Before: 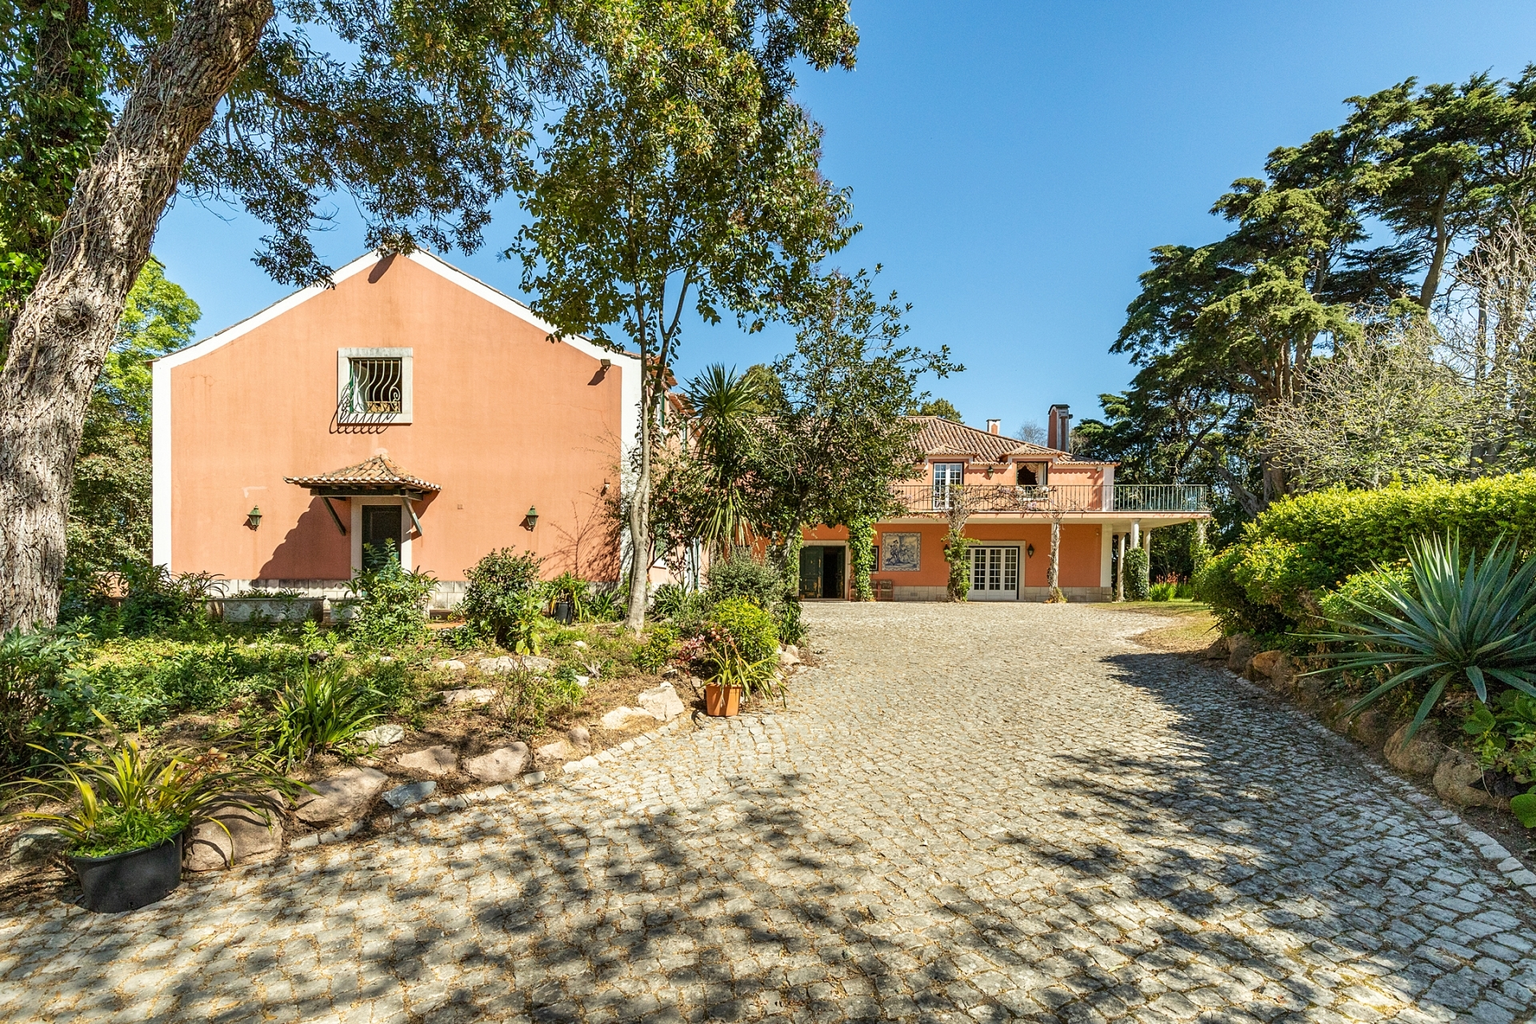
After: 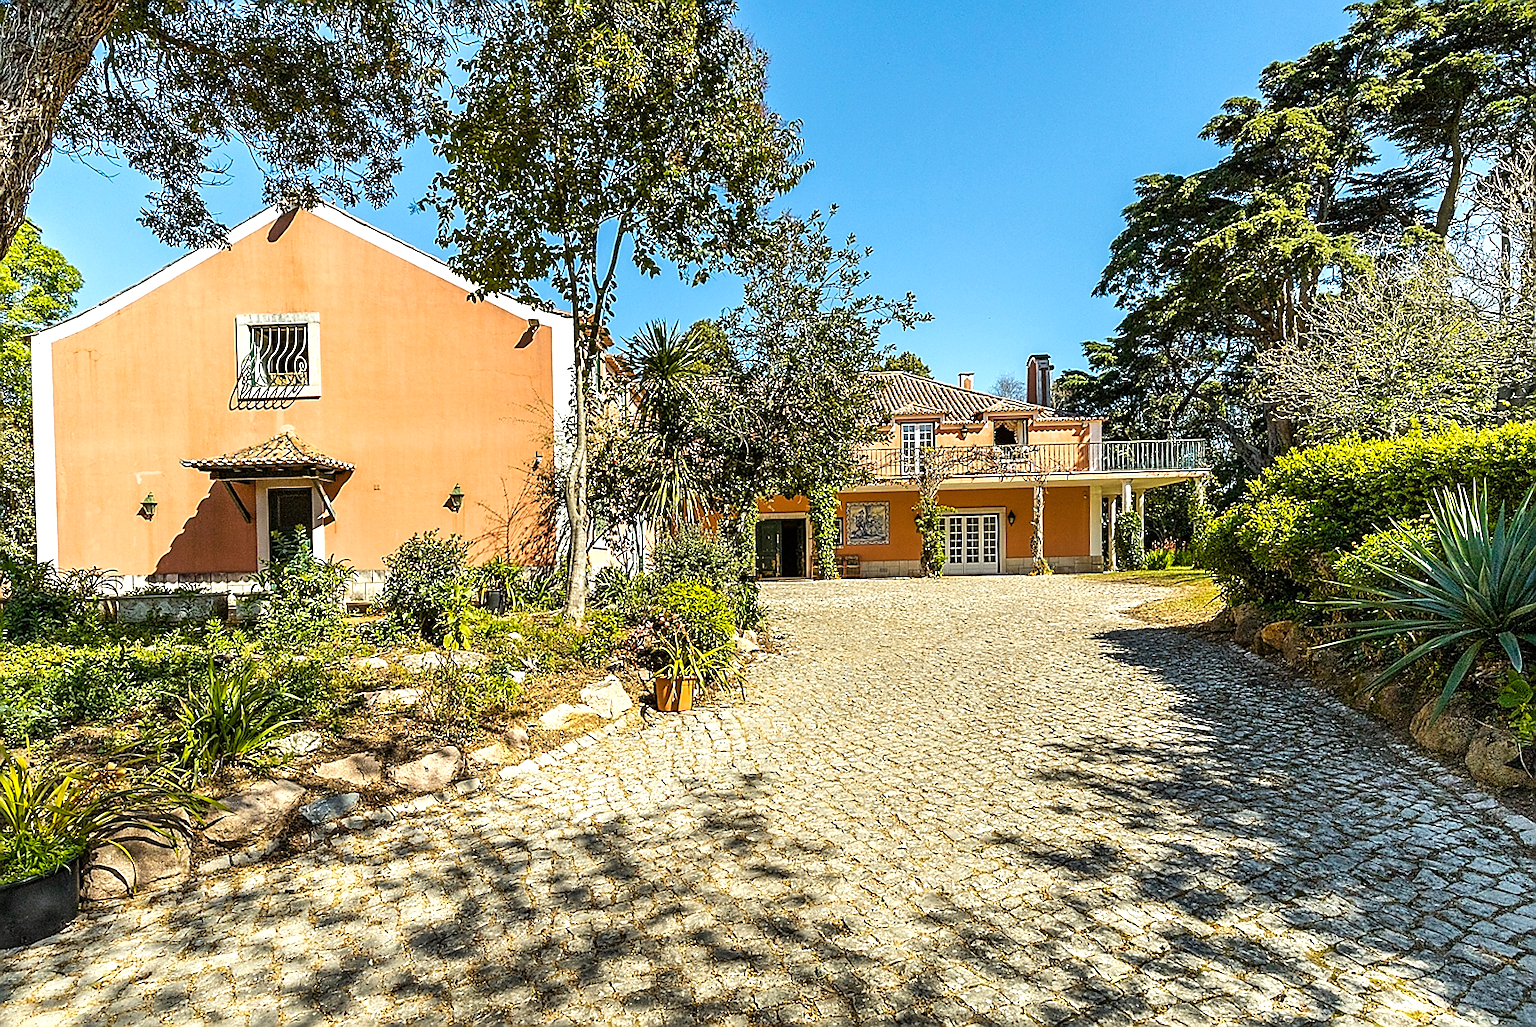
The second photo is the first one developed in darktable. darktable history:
sharpen: radius 1.352, amount 1.26, threshold 0.707
color balance rgb: power › hue 208.69°, linear chroma grading › global chroma 14.468%, perceptual saturation grading › global saturation 29.881%, contrast 15.195%
crop and rotate: angle 1.64°, left 6.079%, top 5.72%
color correction: highlights b* -0.052, saturation 0.81
tone equalizer: on, module defaults
